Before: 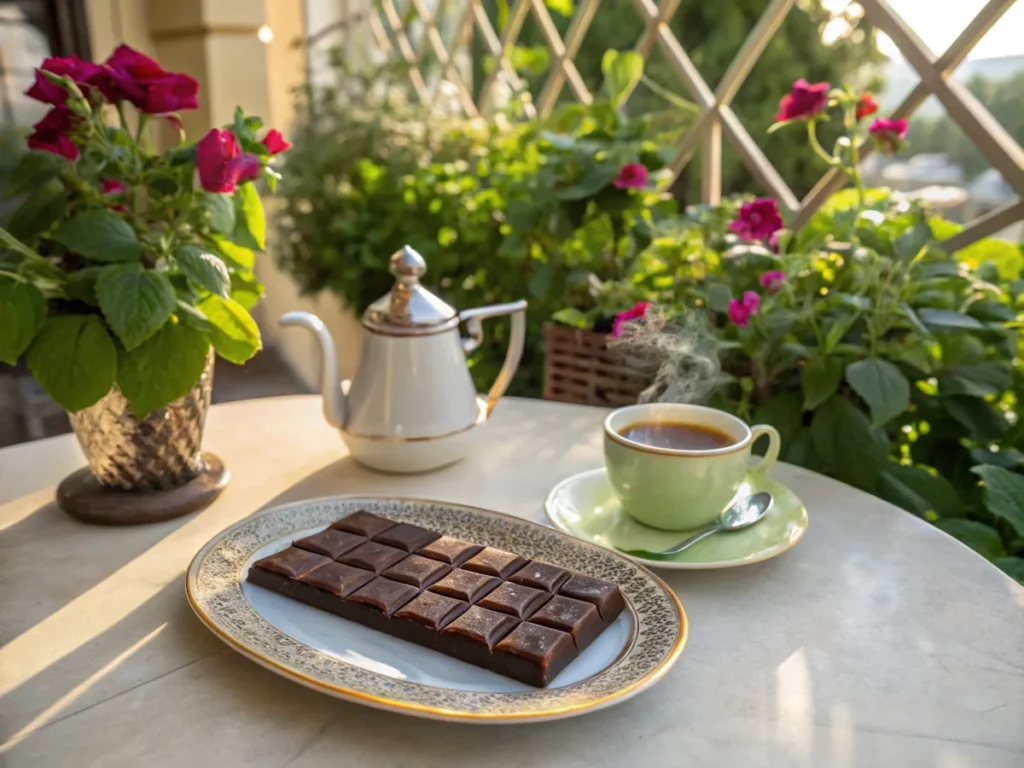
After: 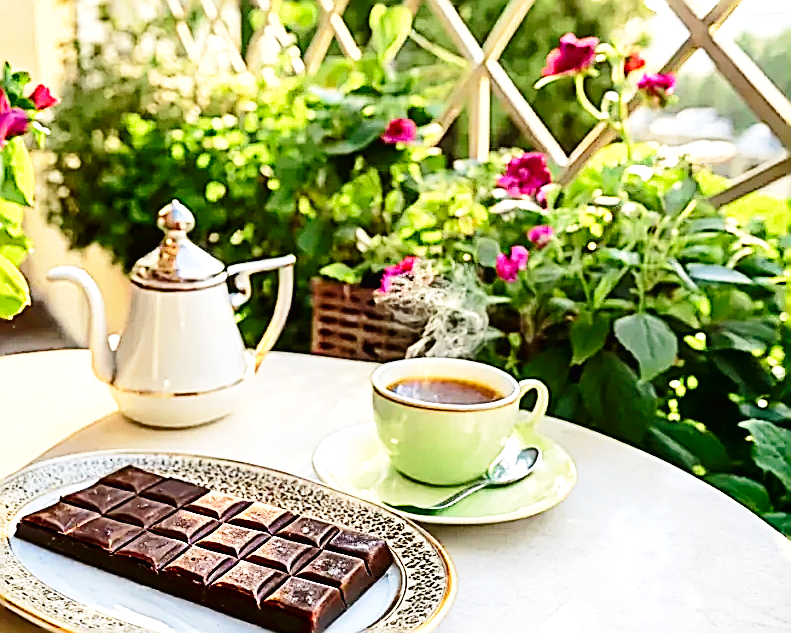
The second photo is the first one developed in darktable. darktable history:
crop: left 22.733%, top 5.872%, bottom 11.684%
sharpen: amount 1.987
tone curve: curves: ch0 [(0, 0.013) (0.054, 0.018) (0.205, 0.191) (0.289, 0.292) (0.39, 0.424) (0.493, 0.551) (0.666, 0.743) (0.795, 0.841) (1, 0.998)]; ch1 [(0, 0) (0.385, 0.343) (0.439, 0.415) (0.494, 0.495) (0.501, 0.501) (0.51, 0.509) (0.54, 0.552) (0.586, 0.614) (0.66, 0.706) (0.783, 0.804) (1, 1)]; ch2 [(0, 0) (0.32, 0.281) (0.403, 0.399) (0.441, 0.428) (0.47, 0.469) (0.498, 0.496) (0.524, 0.538) (0.566, 0.579) (0.633, 0.665) (0.7, 0.711) (1, 1)], color space Lab, independent channels, preserve colors none
base curve: curves: ch0 [(0, 0) (0.028, 0.03) (0.121, 0.232) (0.46, 0.748) (0.859, 0.968) (1, 1)], exposure shift 0.01, preserve colors none
exposure: exposure 0.373 EV, compensate highlight preservation false
shadows and highlights: soften with gaussian
tone equalizer: -8 EV -0.394 EV, -7 EV -0.416 EV, -6 EV -0.356 EV, -5 EV -0.243 EV, -3 EV 0.238 EV, -2 EV 0.315 EV, -1 EV 0.396 EV, +0 EV 0.402 EV, edges refinement/feathering 500, mask exposure compensation -1.57 EV, preserve details no
